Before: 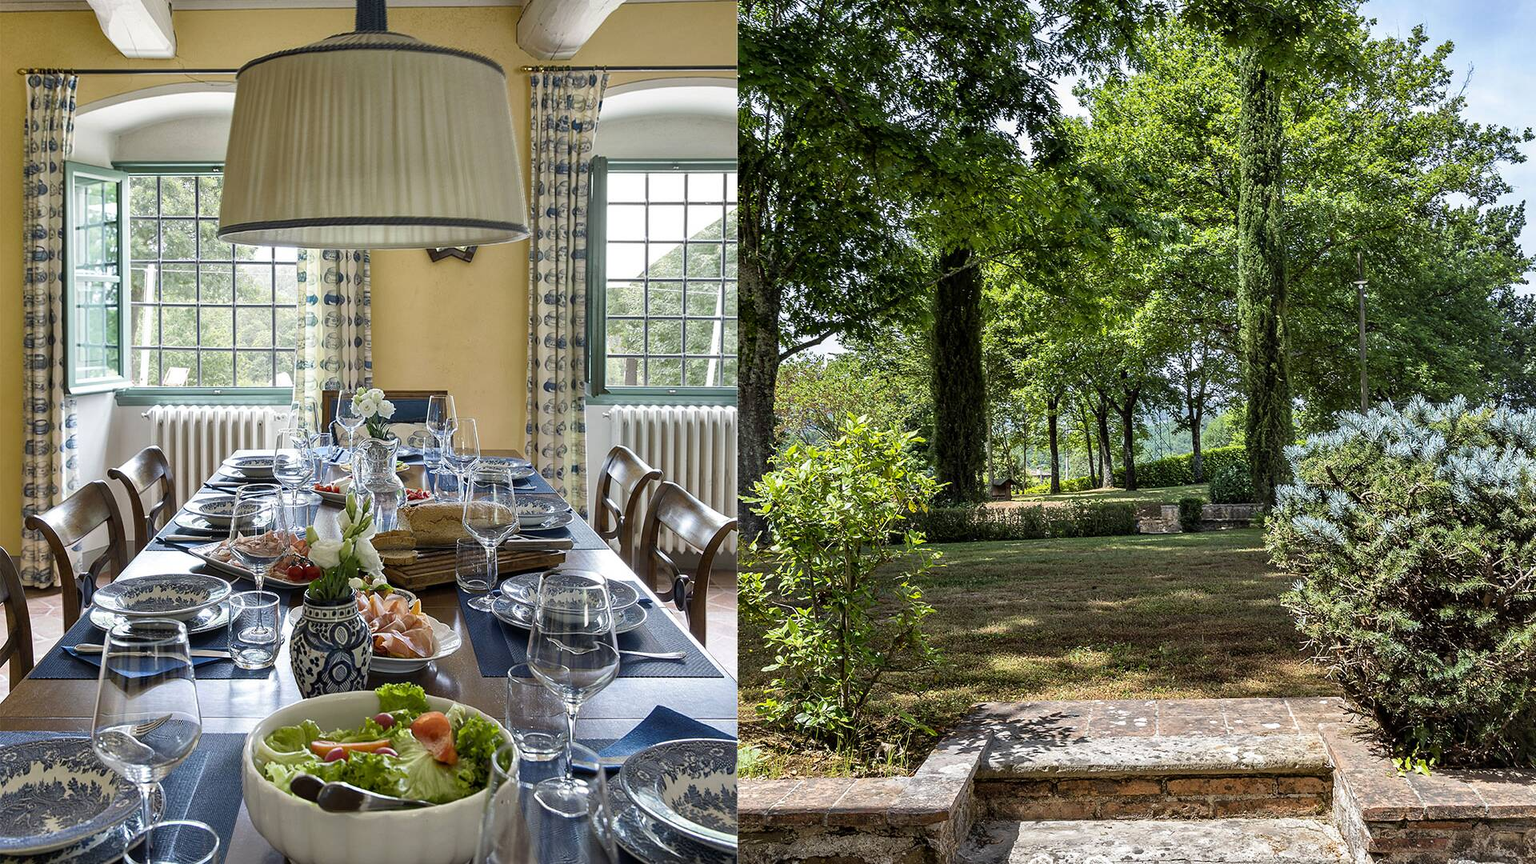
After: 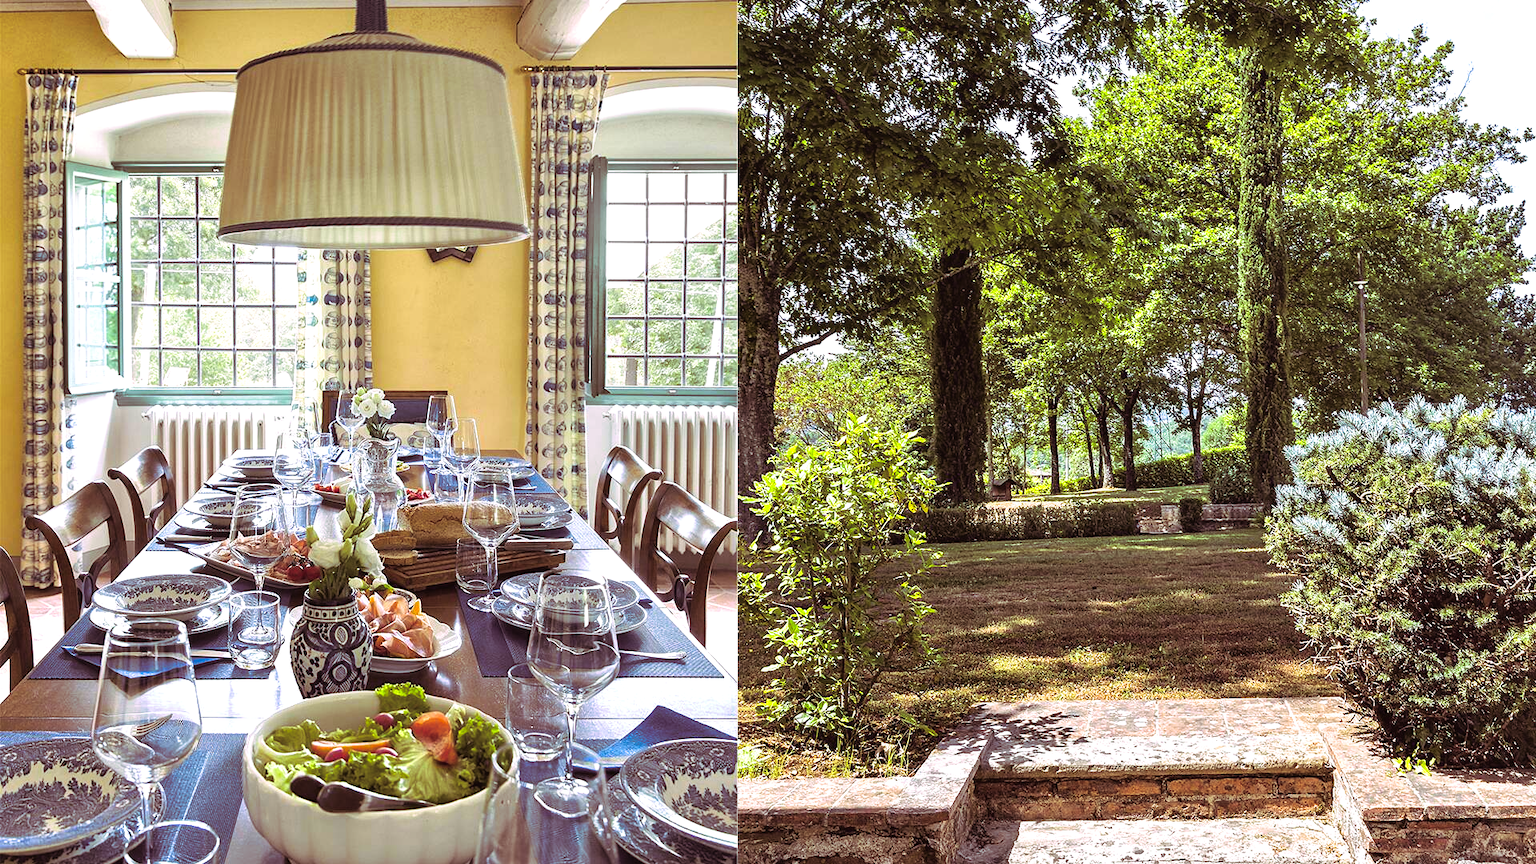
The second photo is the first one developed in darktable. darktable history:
color correction: saturation 1.34
split-toning: highlights › hue 298.8°, highlights › saturation 0.73, compress 41.76%
exposure: black level correction -0.002, exposure 0.708 EV, compensate exposure bias true, compensate highlight preservation false
